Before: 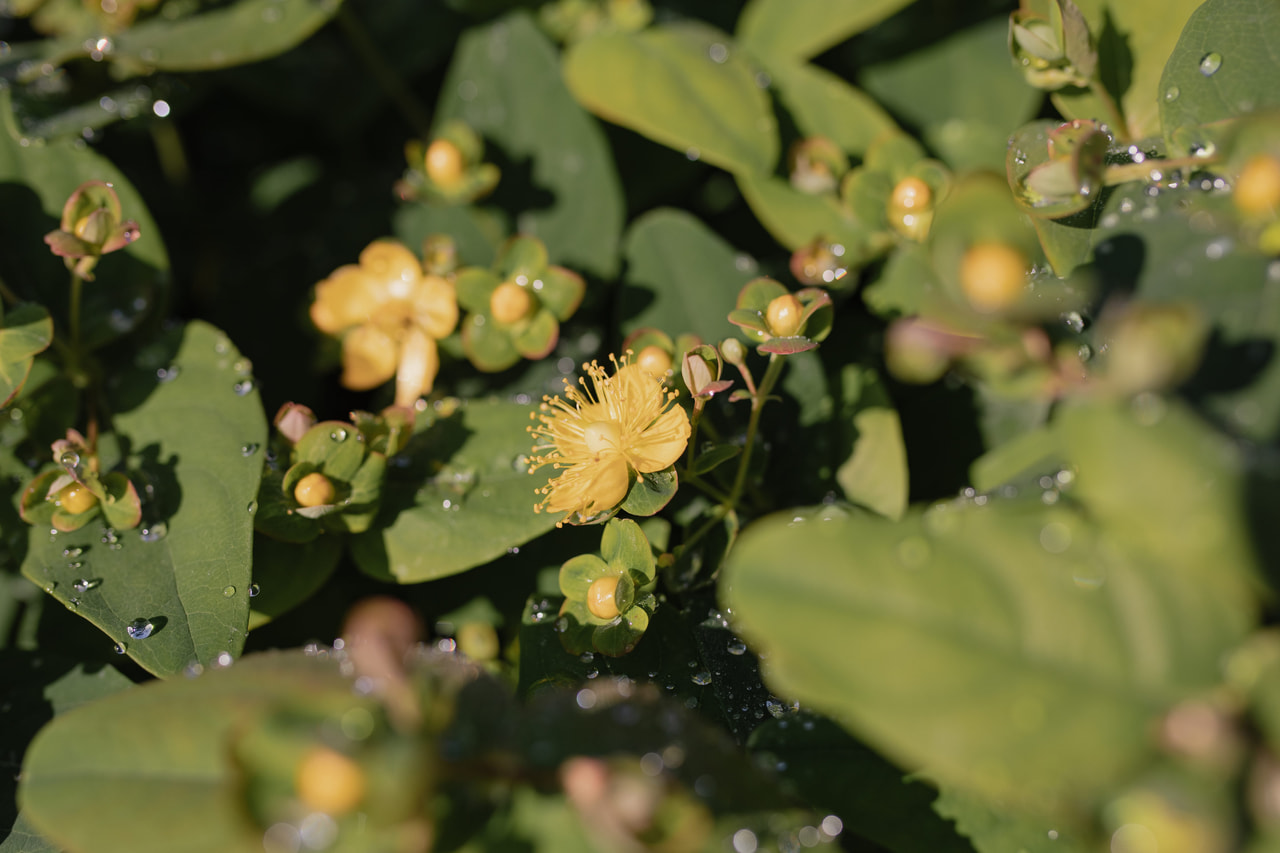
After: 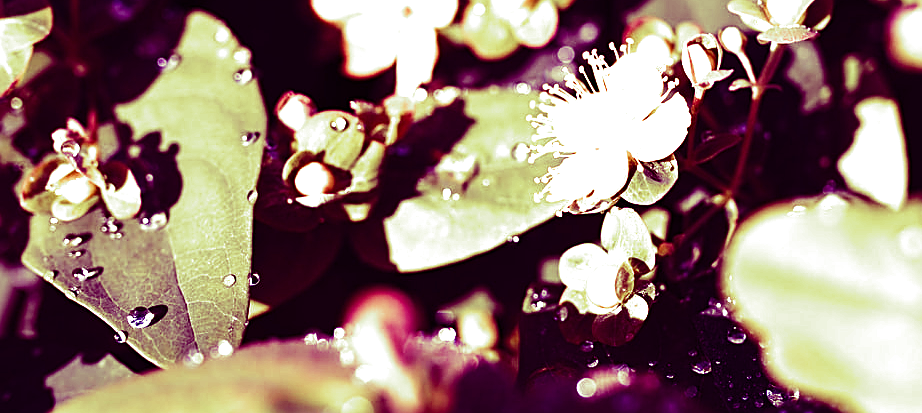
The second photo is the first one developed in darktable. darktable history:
crop: top 36.498%, right 27.964%, bottom 14.995%
tone equalizer: -8 EV -0.75 EV, -7 EV -0.7 EV, -6 EV -0.6 EV, -5 EV -0.4 EV, -3 EV 0.4 EV, -2 EV 0.6 EV, -1 EV 0.7 EV, +0 EV 0.75 EV, edges refinement/feathering 500, mask exposure compensation -1.57 EV, preserve details no
color balance: mode lift, gamma, gain (sRGB), lift [1, 1, 0.101, 1]
sharpen: on, module defaults
split-toning: shadows › hue 290.82°, shadows › saturation 0.34, highlights › saturation 0.38, balance 0, compress 50%
exposure: black level correction 0, exposure 1.379 EV, compensate exposure bias true, compensate highlight preservation false
